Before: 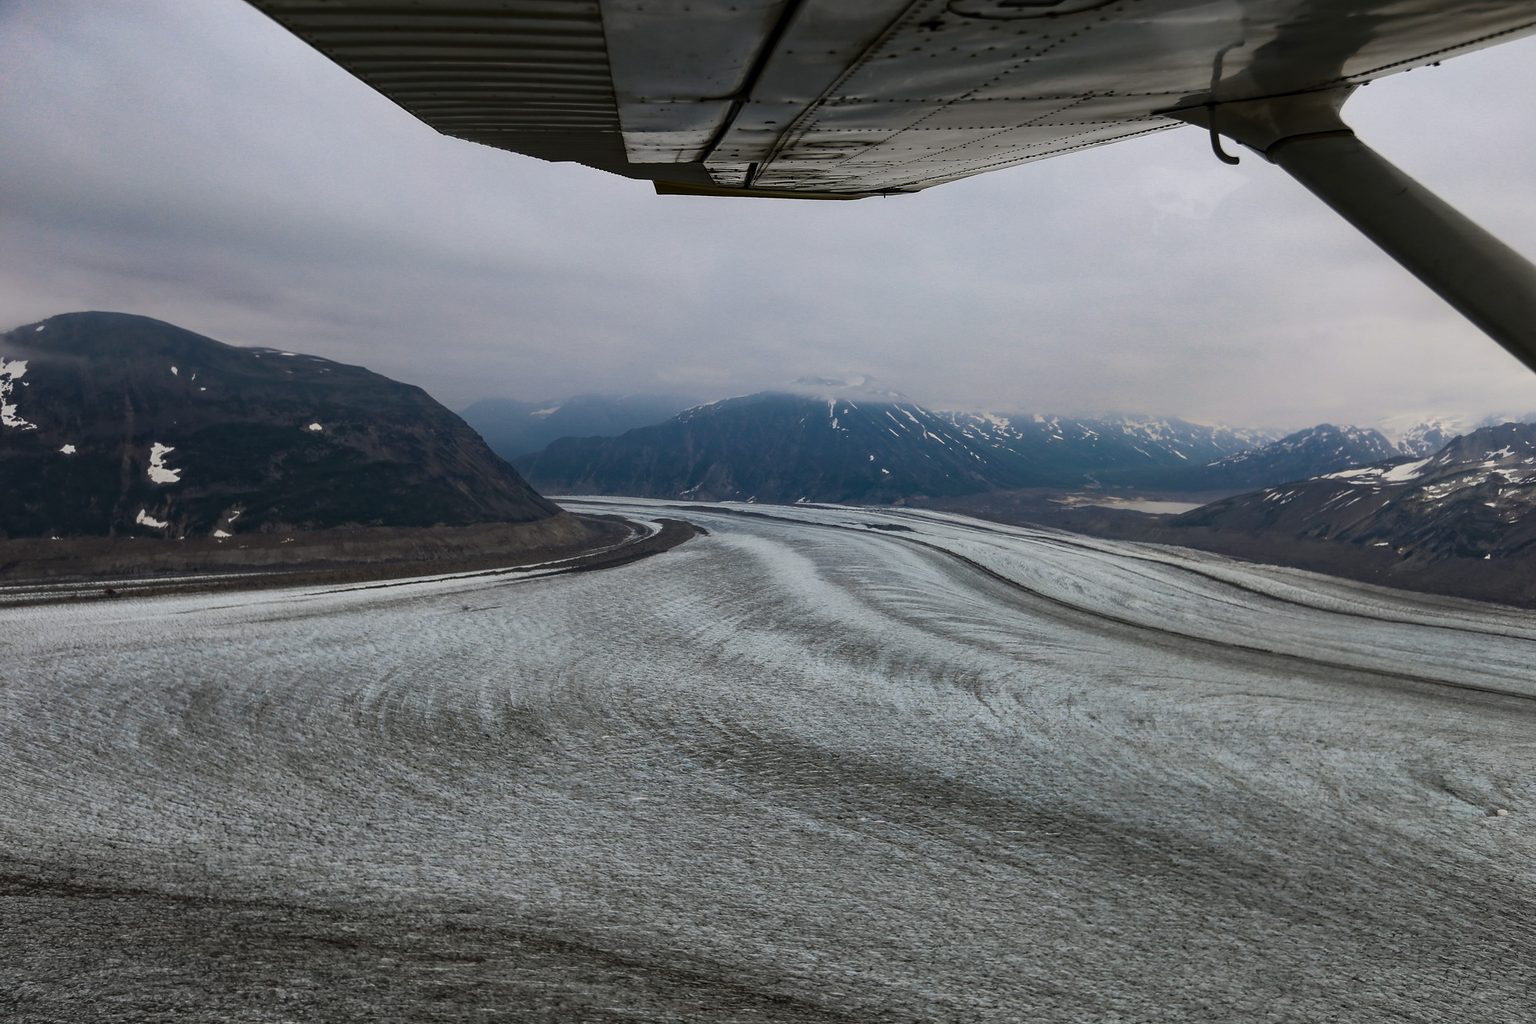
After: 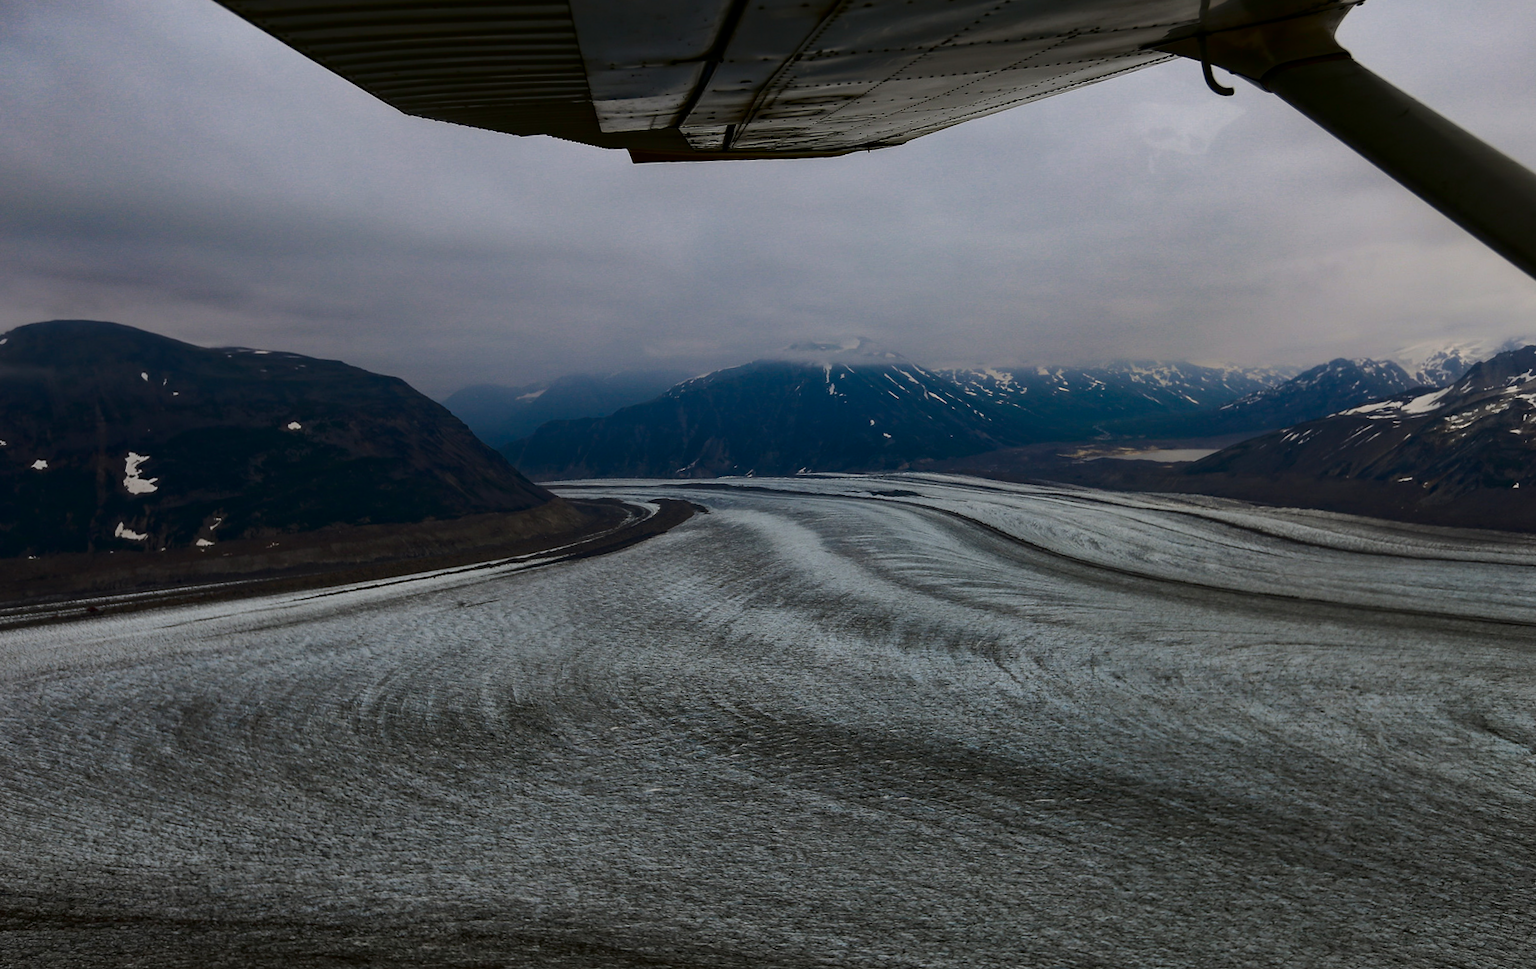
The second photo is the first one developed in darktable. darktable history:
rotate and perspective: rotation -3.52°, crop left 0.036, crop right 0.964, crop top 0.081, crop bottom 0.919
contrast brightness saturation: brightness -0.25, saturation 0.2
